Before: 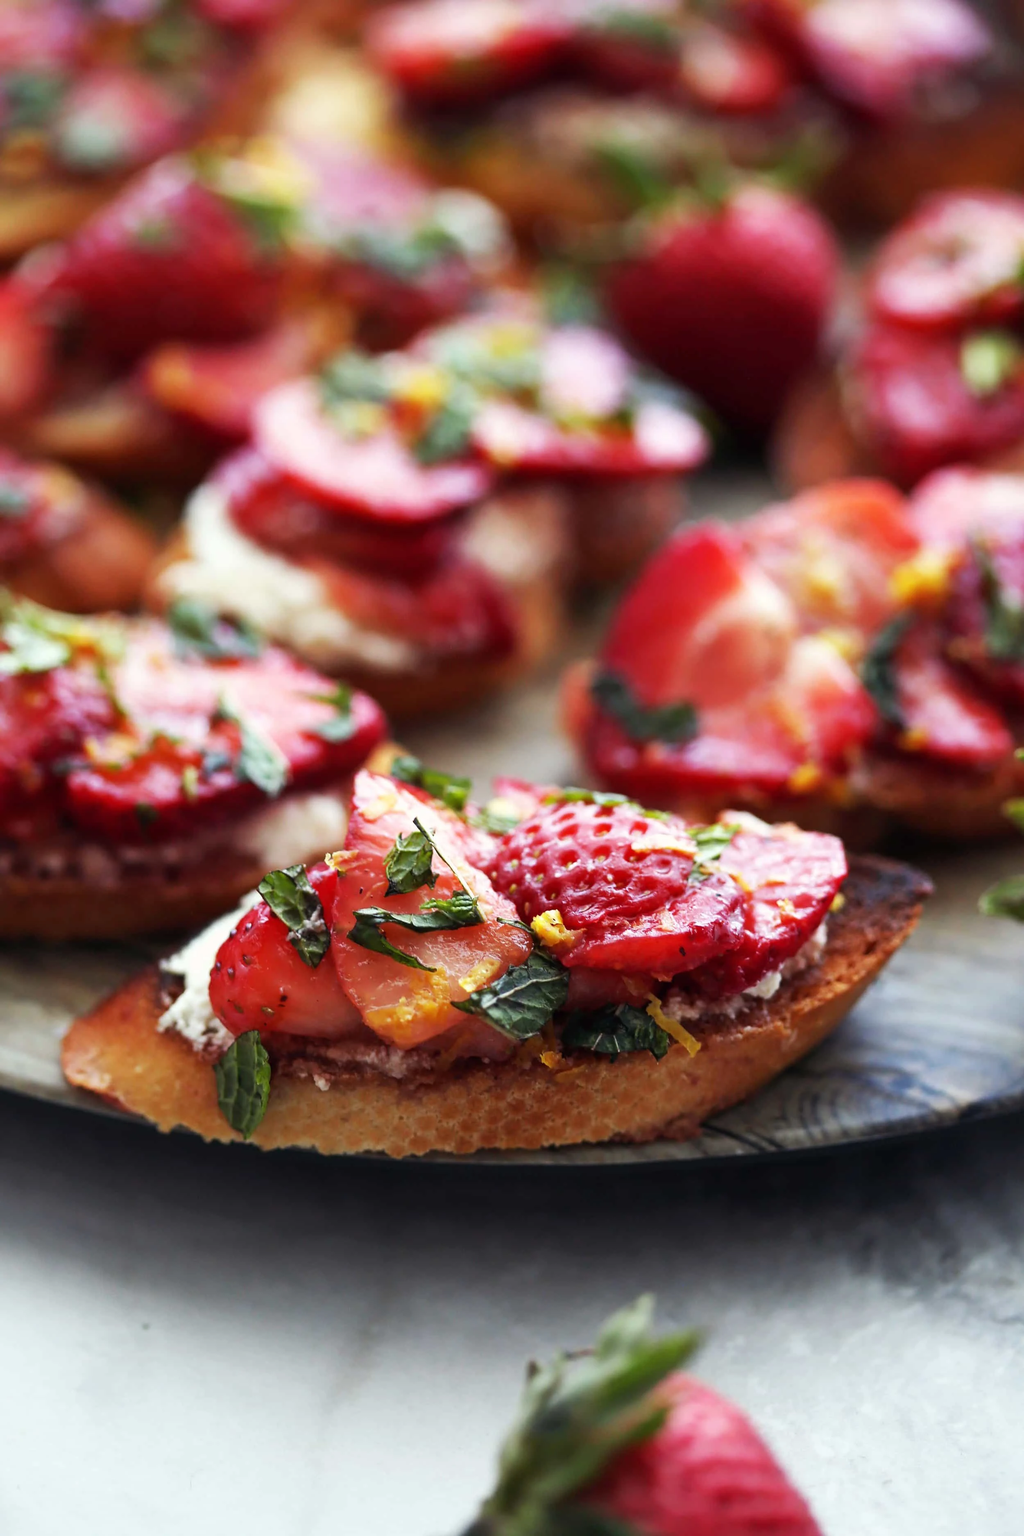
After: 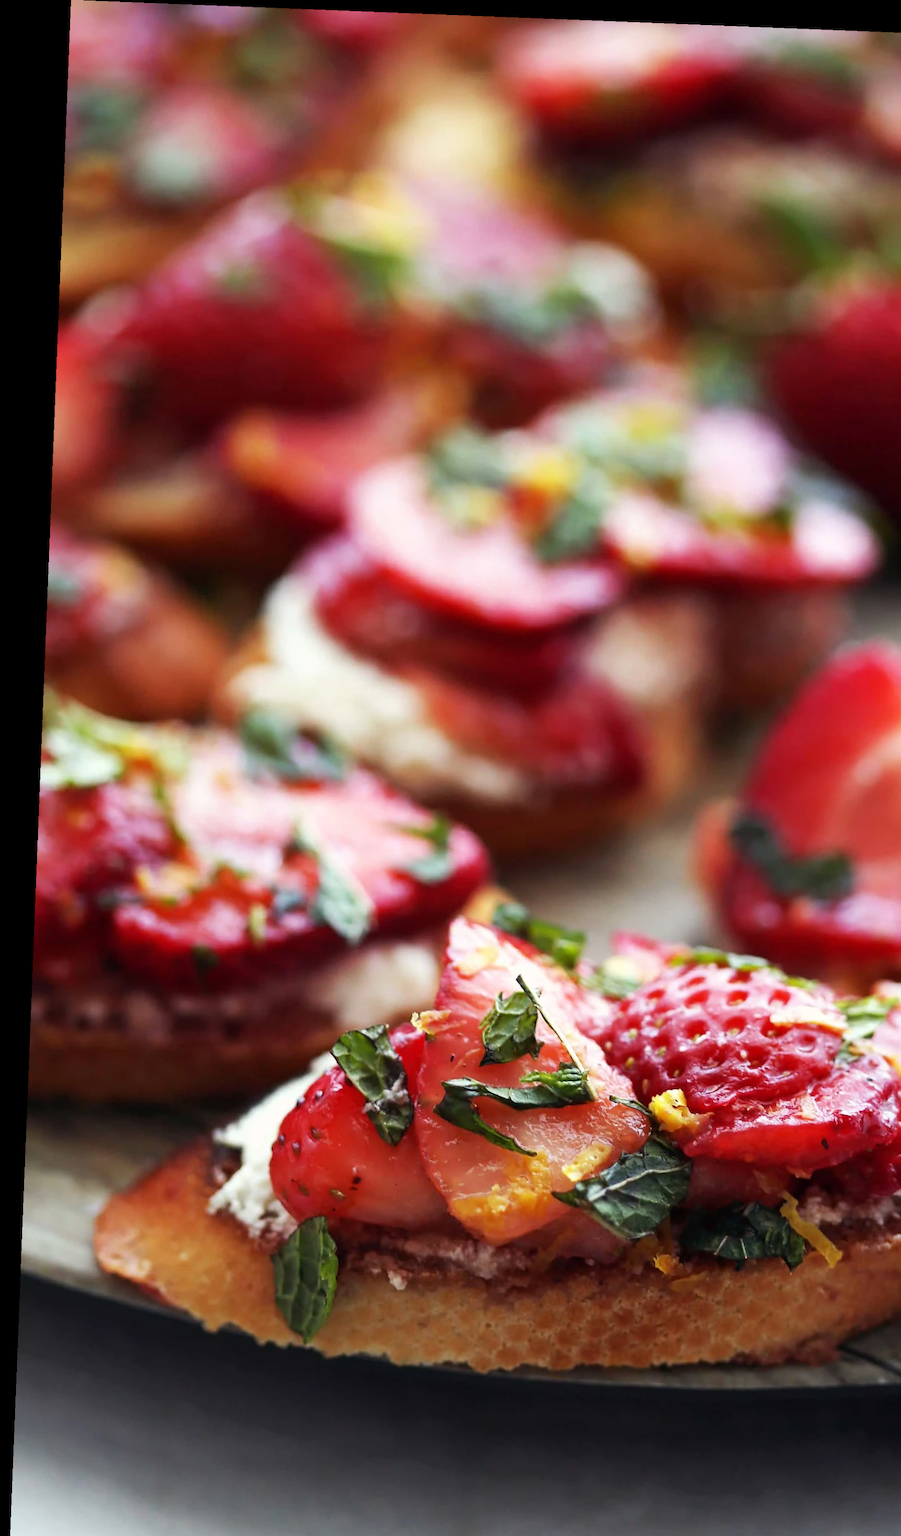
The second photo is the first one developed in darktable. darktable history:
crop: right 28.885%, bottom 16.626%
rotate and perspective: rotation 2.27°, automatic cropping off
